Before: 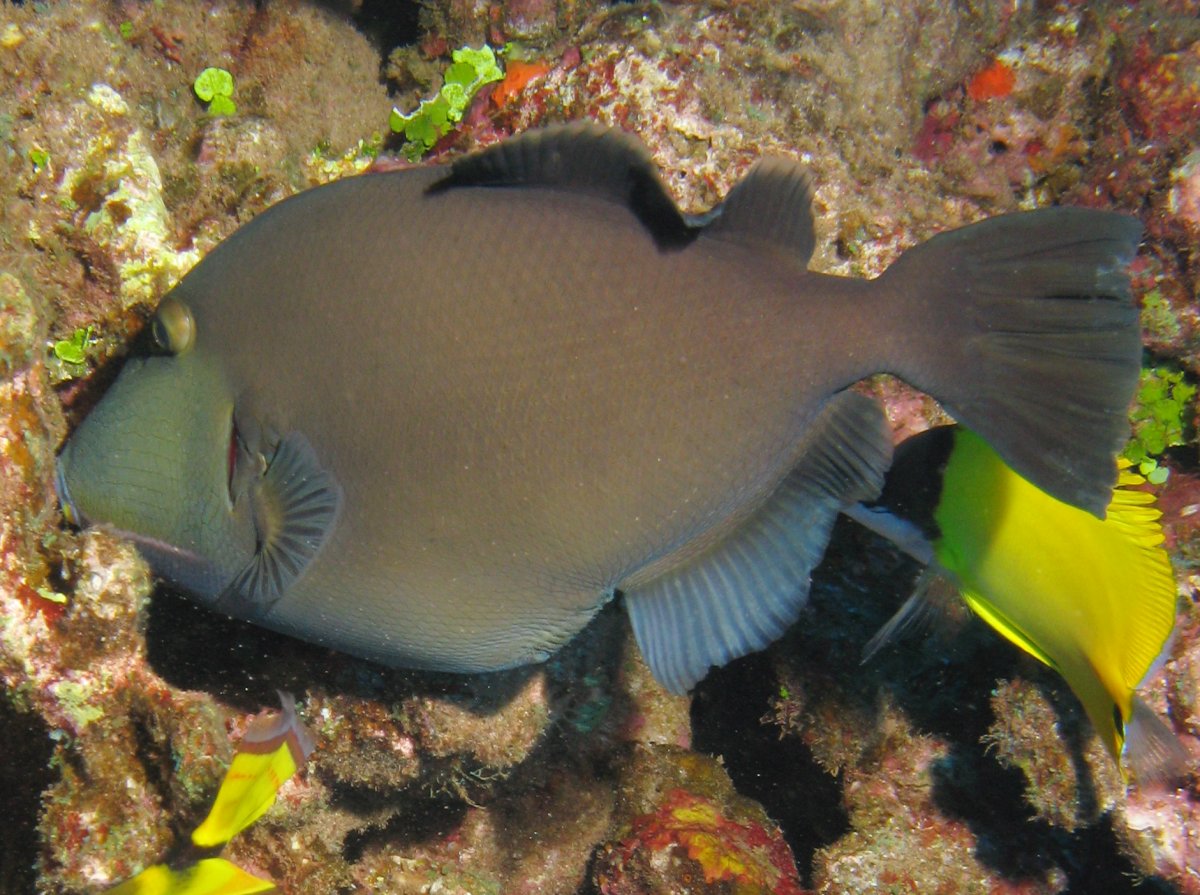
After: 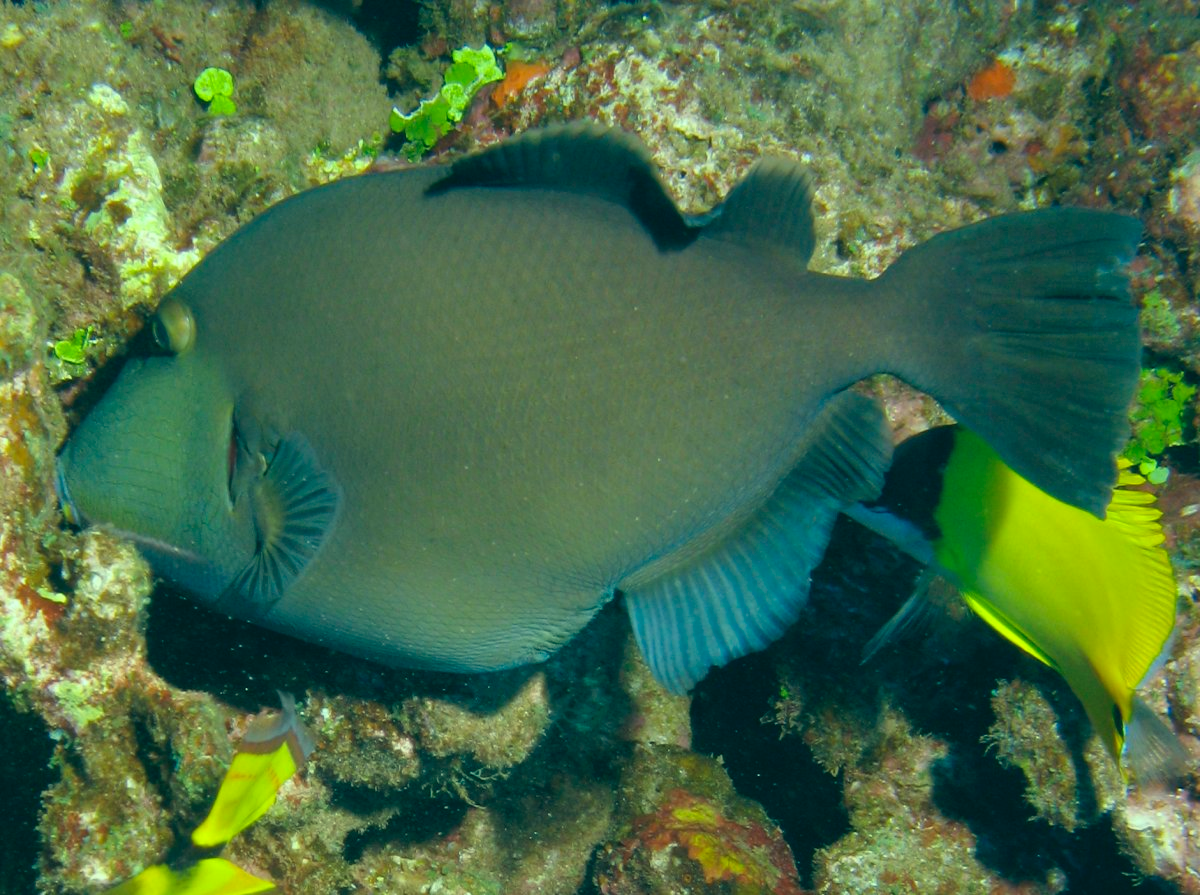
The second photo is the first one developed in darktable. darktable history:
color correction: highlights a* -19.93, highlights b* 9.8, shadows a* -21.03, shadows b* -10.14
